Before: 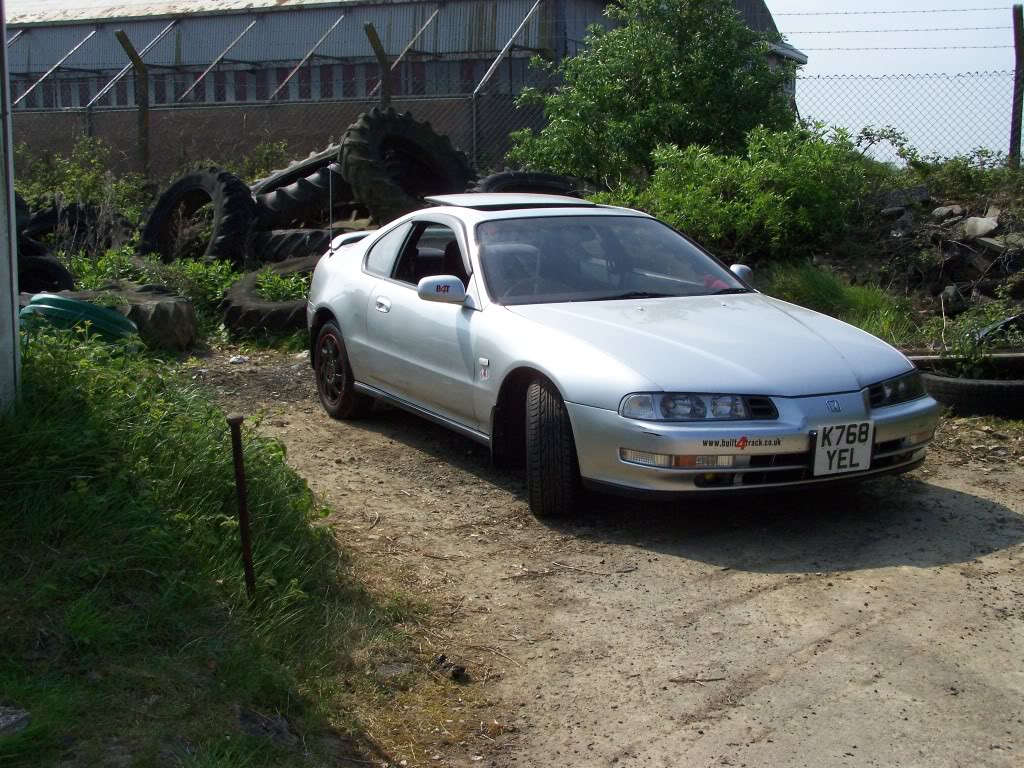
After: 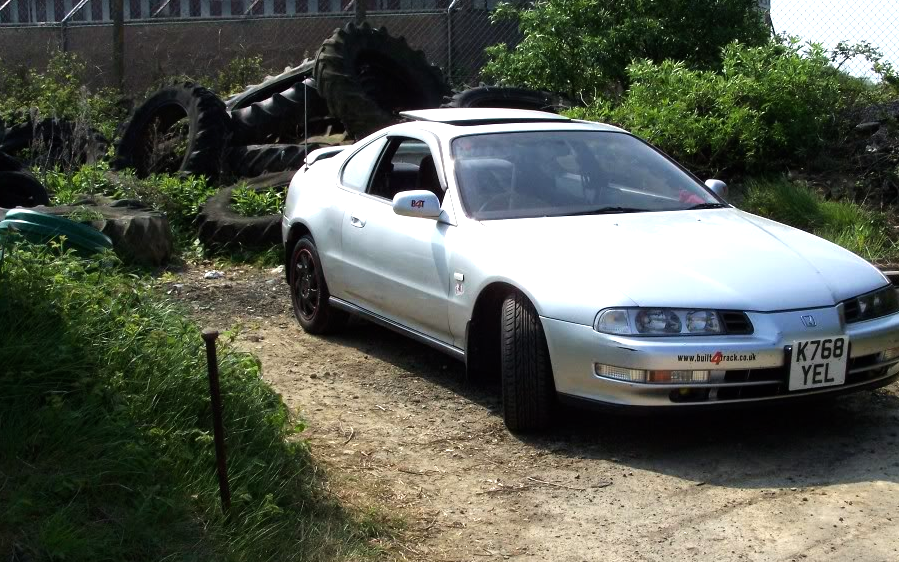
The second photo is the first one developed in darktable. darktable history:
crop and rotate: left 2.464%, top 11.174%, right 9.672%, bottom 15.614%
tone equalizer: -8 EV -0.746 EV, -7 EV -0.734 EV, -6 EV -0.586 EV, -5 EV -0.384 EV, -3 EV 0.404 EV, -2 EV 0.6 EV, -1 EV 0.681 EV, +0 EV 0.728 EV
